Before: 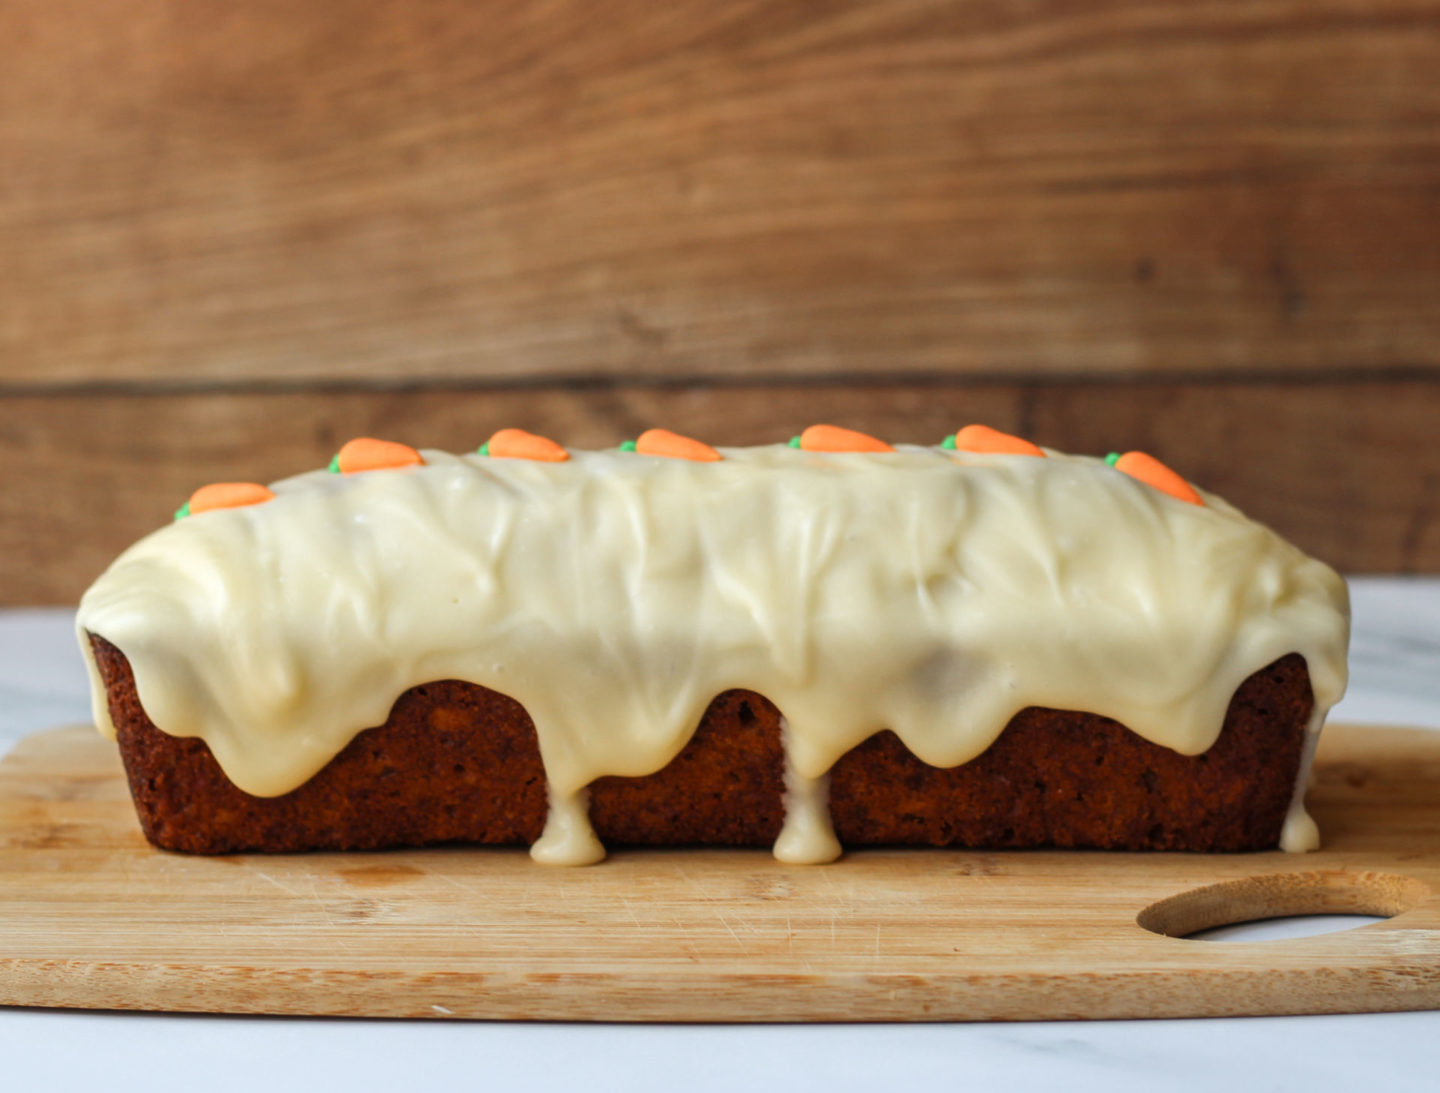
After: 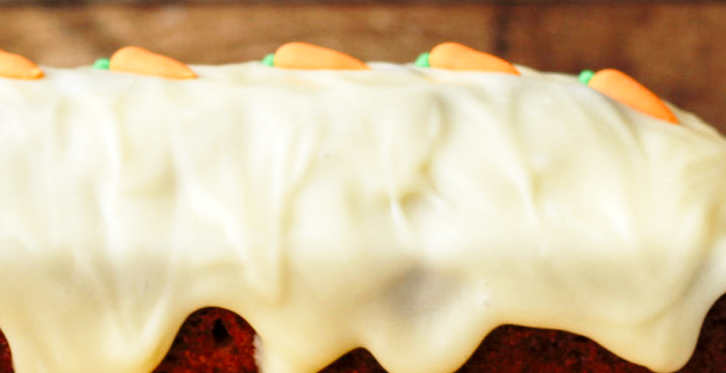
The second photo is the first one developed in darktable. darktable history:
crop: left 36.563%, top 35.004%, right 12.997%, bottom 30.843%
local contrast: highlights 103%, shadows 102%, detail 119%, midtone range 0.2
base curve: curves: ch0 [(0, 0) (0.028, 0.03) (0.121, 0.232) (0.46, 0.748) (0.859, 0.968) (1, 1)], preserve colors none
